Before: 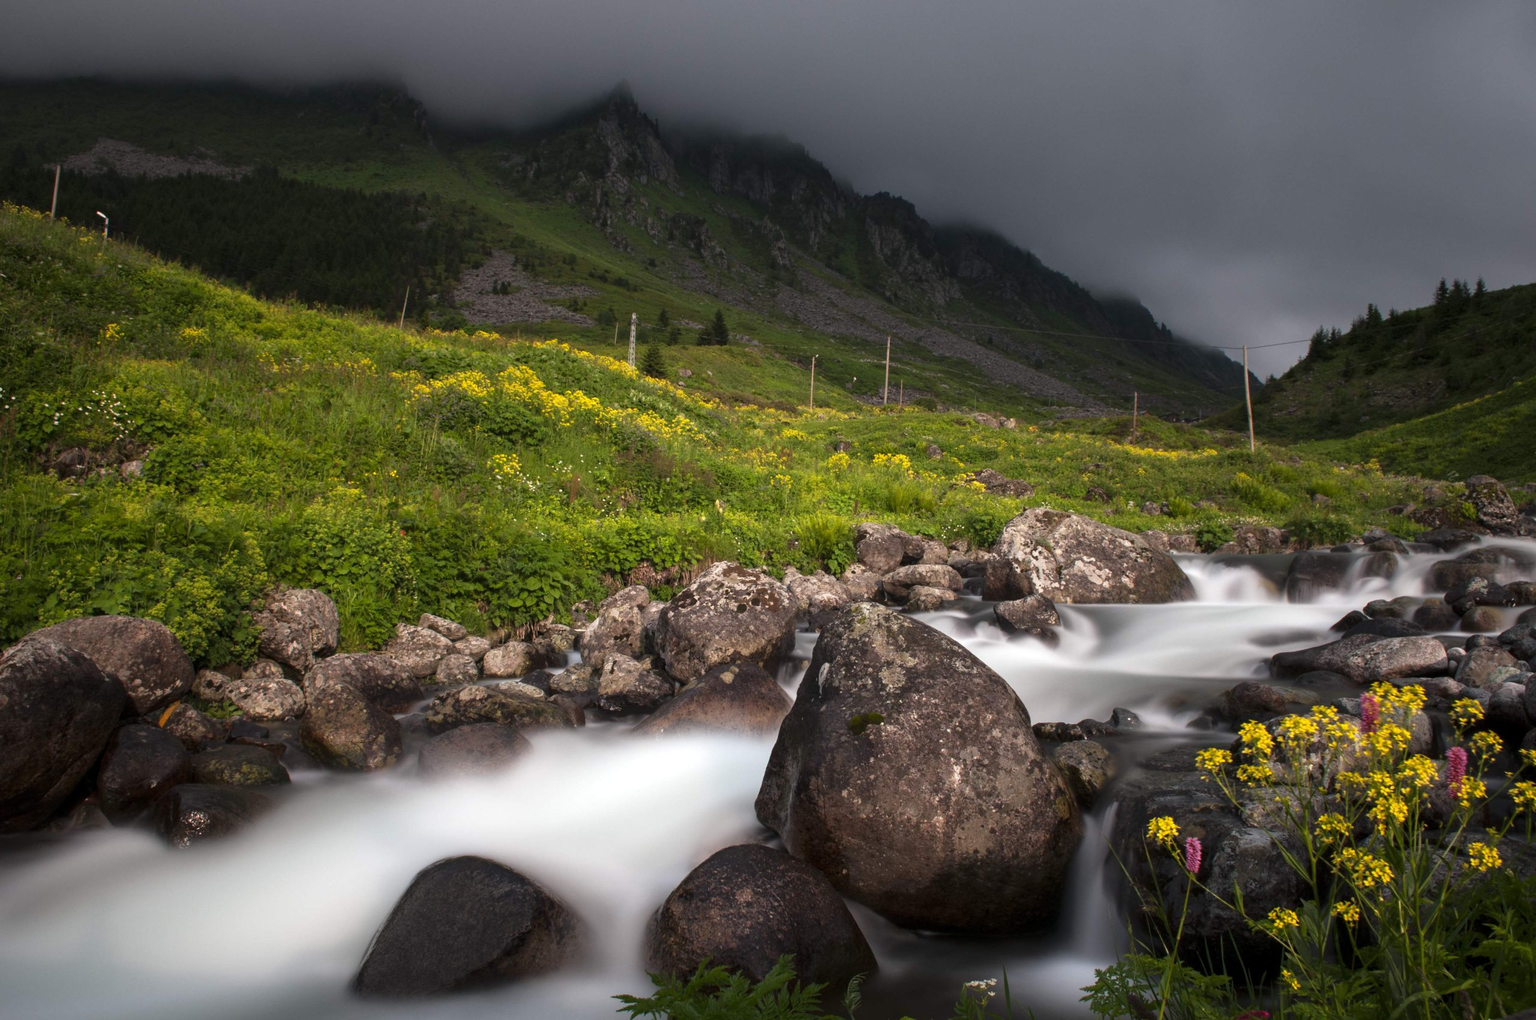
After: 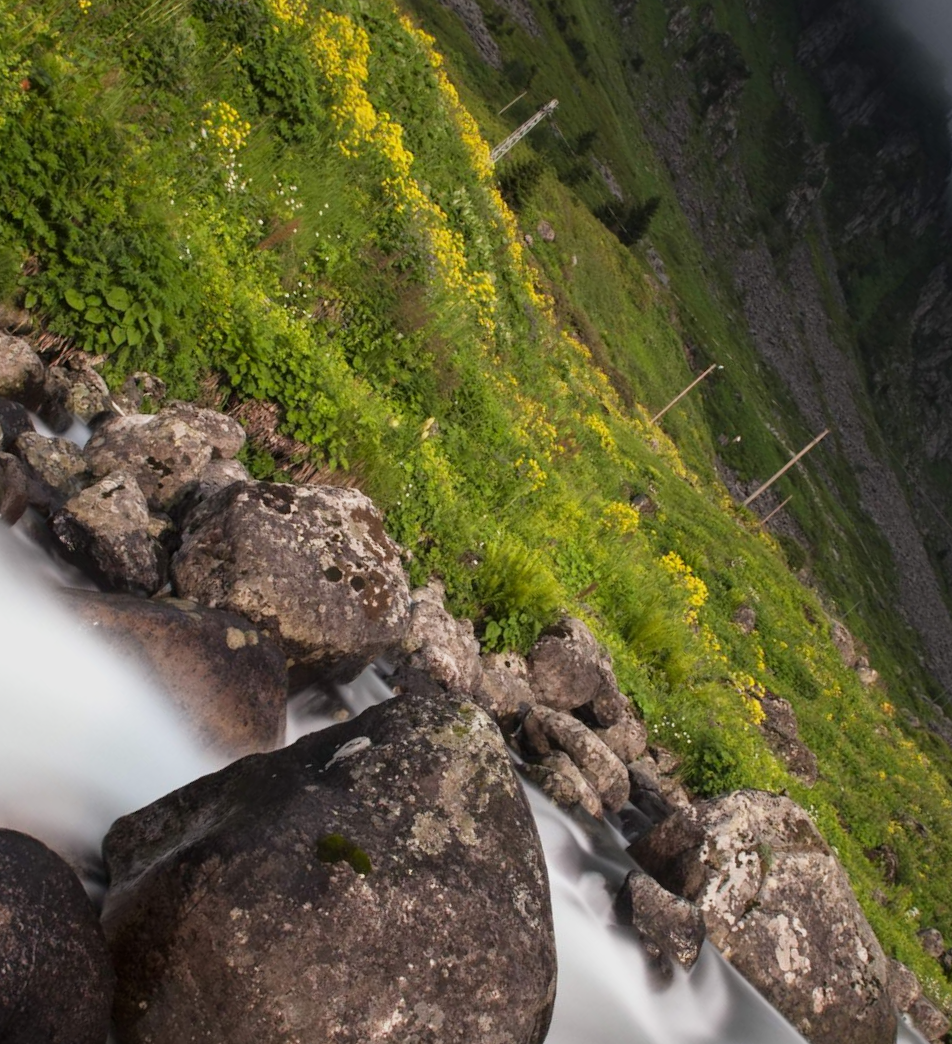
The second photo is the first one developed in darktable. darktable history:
crop and rotate: angle -45.24°, top 16.156%, right 0.832%, bottom 11.637%
tone equalizer: on, module defaults
filmic rgb: black relative exposure -14.17 EV, white relative exposure 3.36 EV, hardness 7.91, contrast 0.998
